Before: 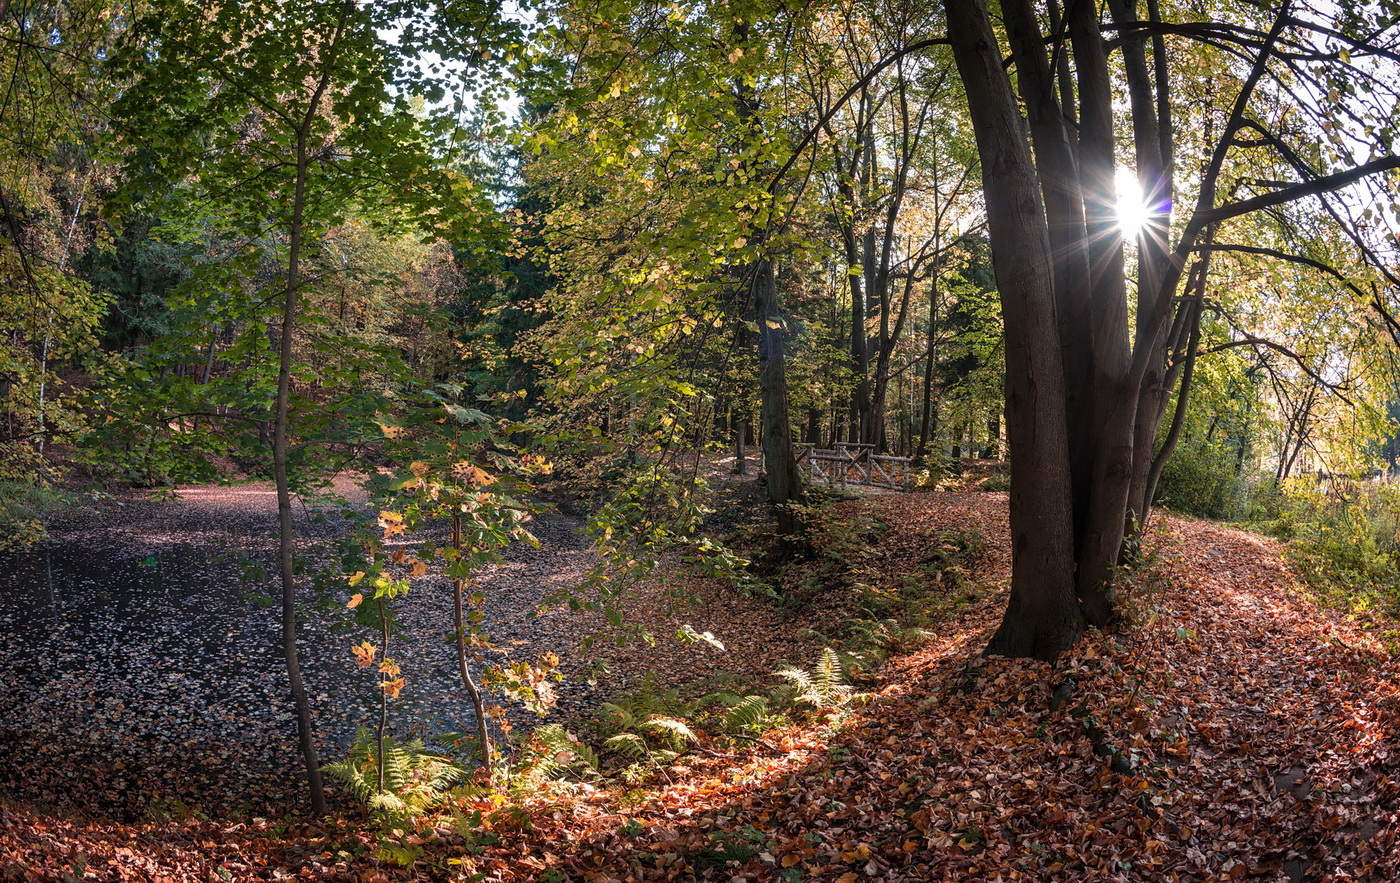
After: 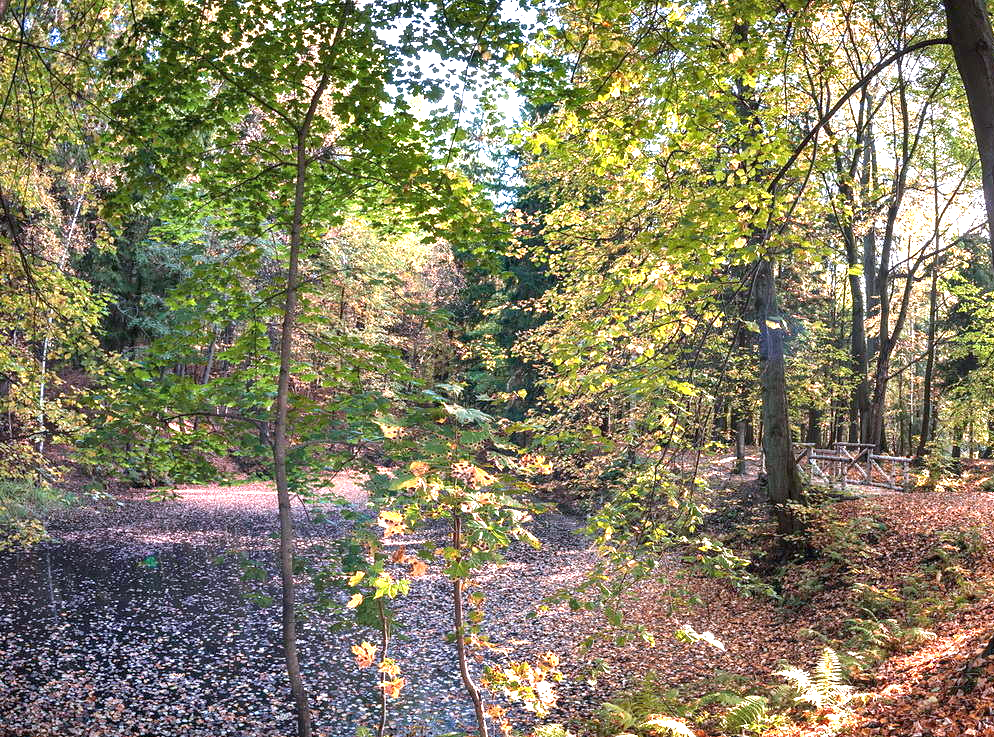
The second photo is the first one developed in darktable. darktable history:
crop: right 28.977%, bottom 16.431%
shadows and highlights: soften with gaussian
color calibration: illuminant as shot in camera, x 0.358, y 0.373, temperature 4628.91 K
exposure: exposure 0.258 EV, compensate exposure bias true, compensate highlight preservation false
